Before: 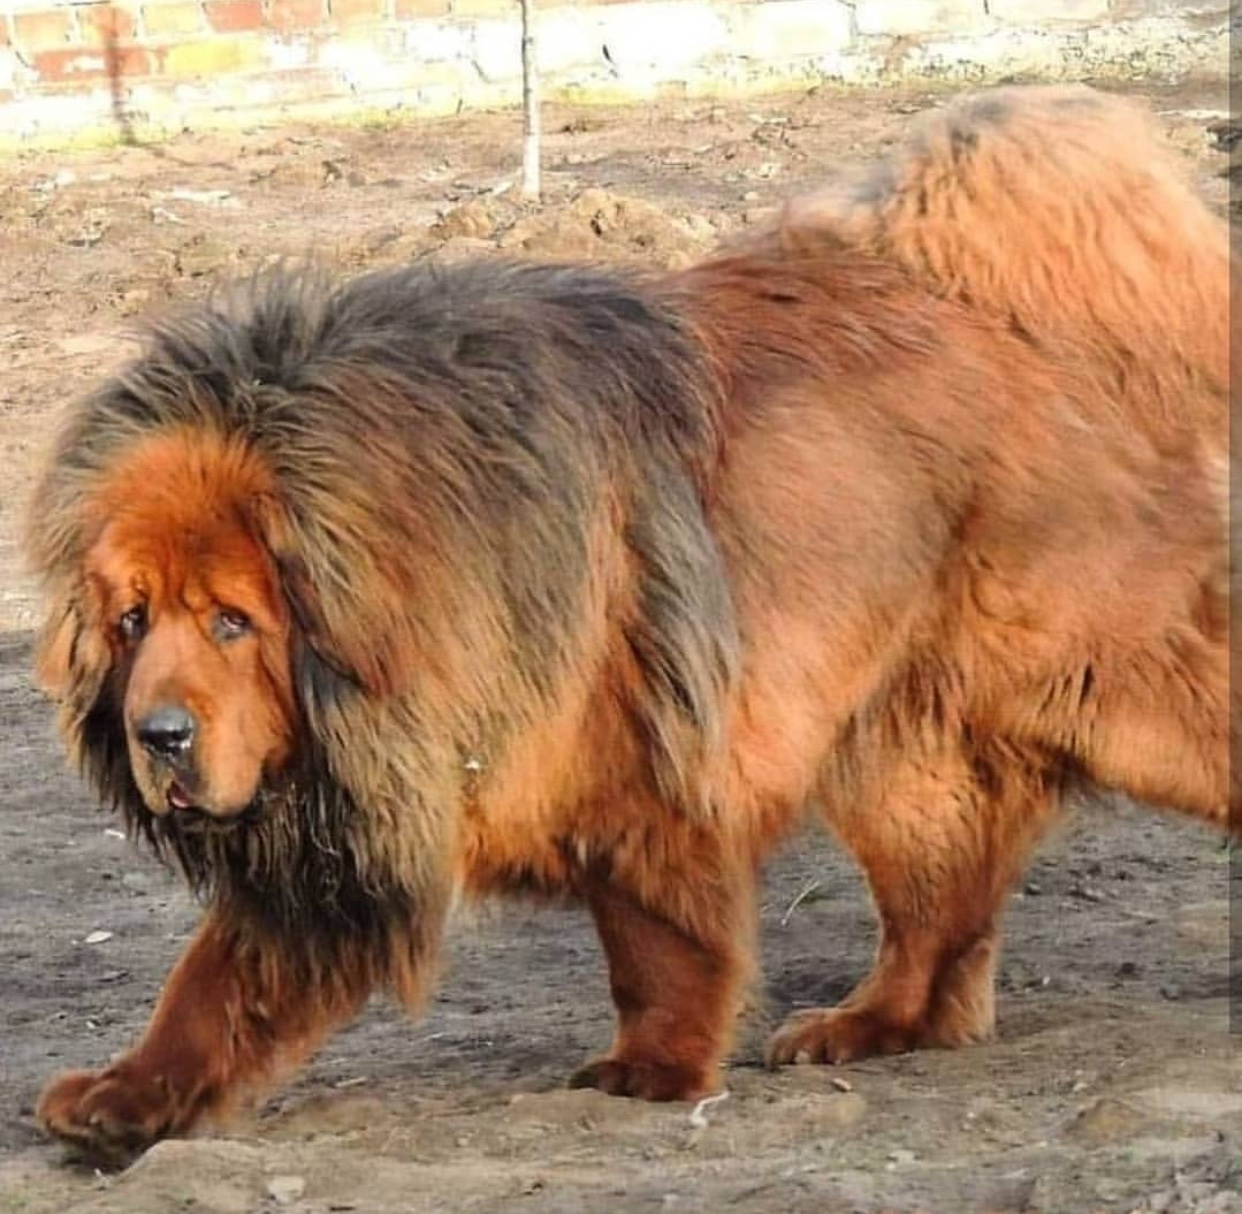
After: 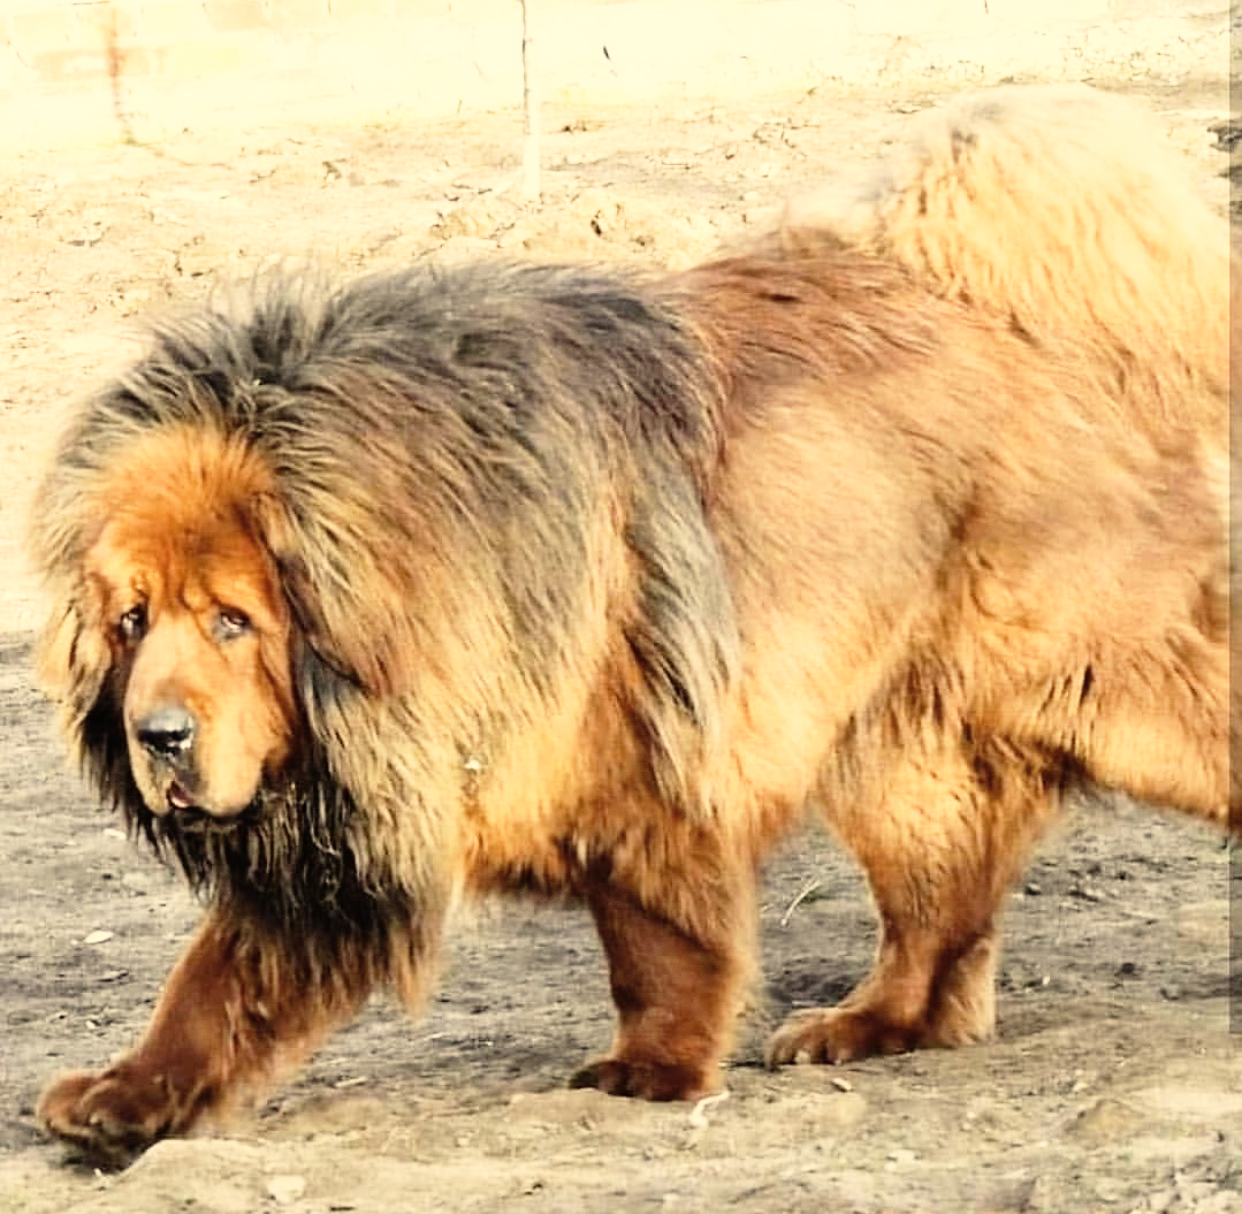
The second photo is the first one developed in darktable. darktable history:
exposure: exposure -0.205 EV, compensate highlight preservation false
base curve: curves: ch0 [(0, 0) (0.012, 0.01) (0.073, 0.168) (0.31, 0.711) (0.645, 0.957) (1, 1)], preserve colors none
color correction: highlights a* 1.43, highlights b* 18.09
contrast brightness saturation: contrast 0.097, saturation -0.373
